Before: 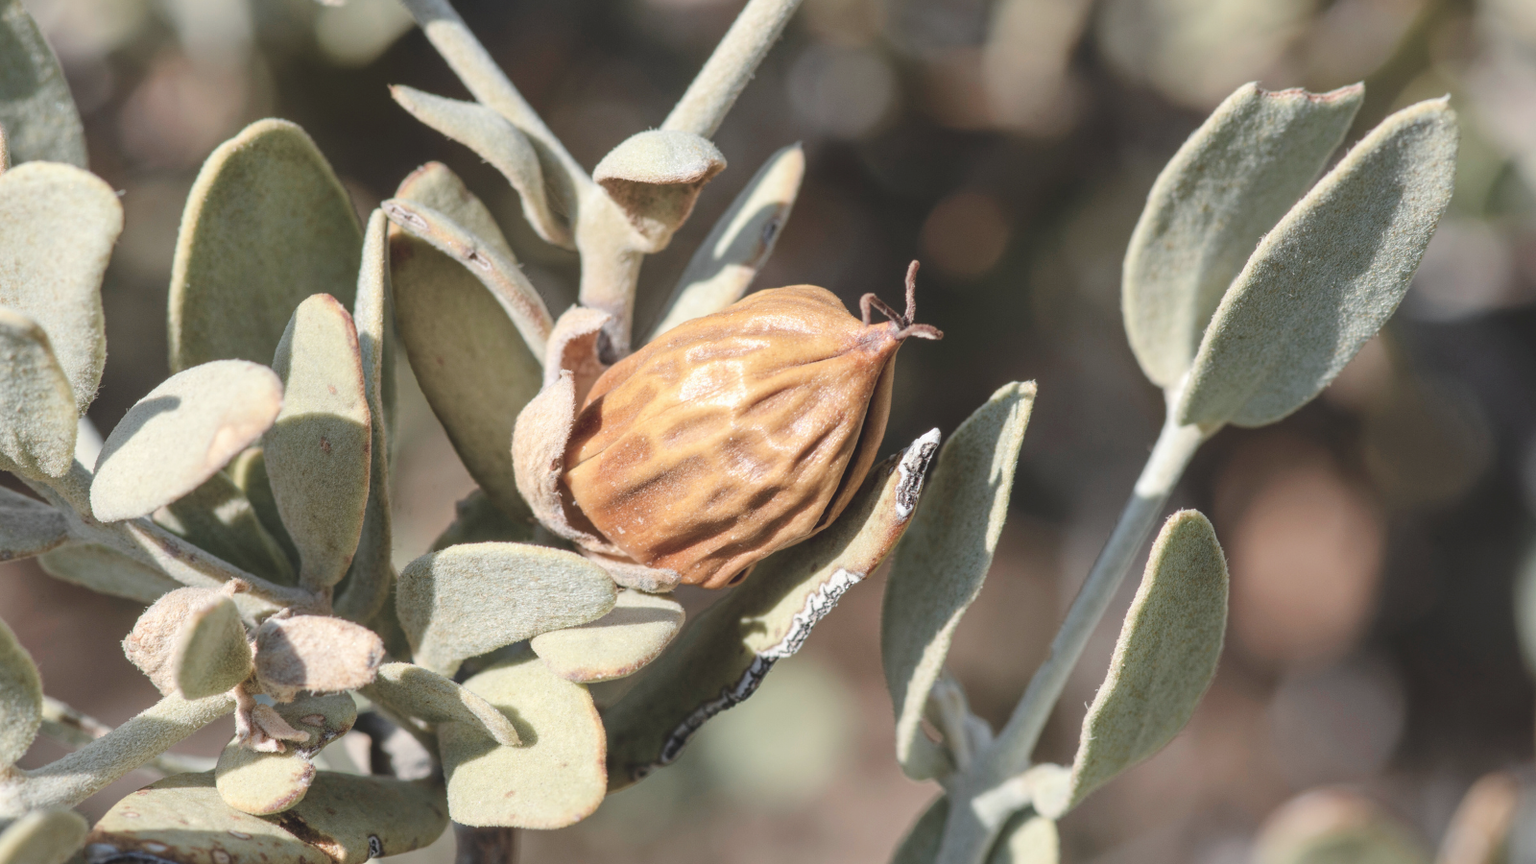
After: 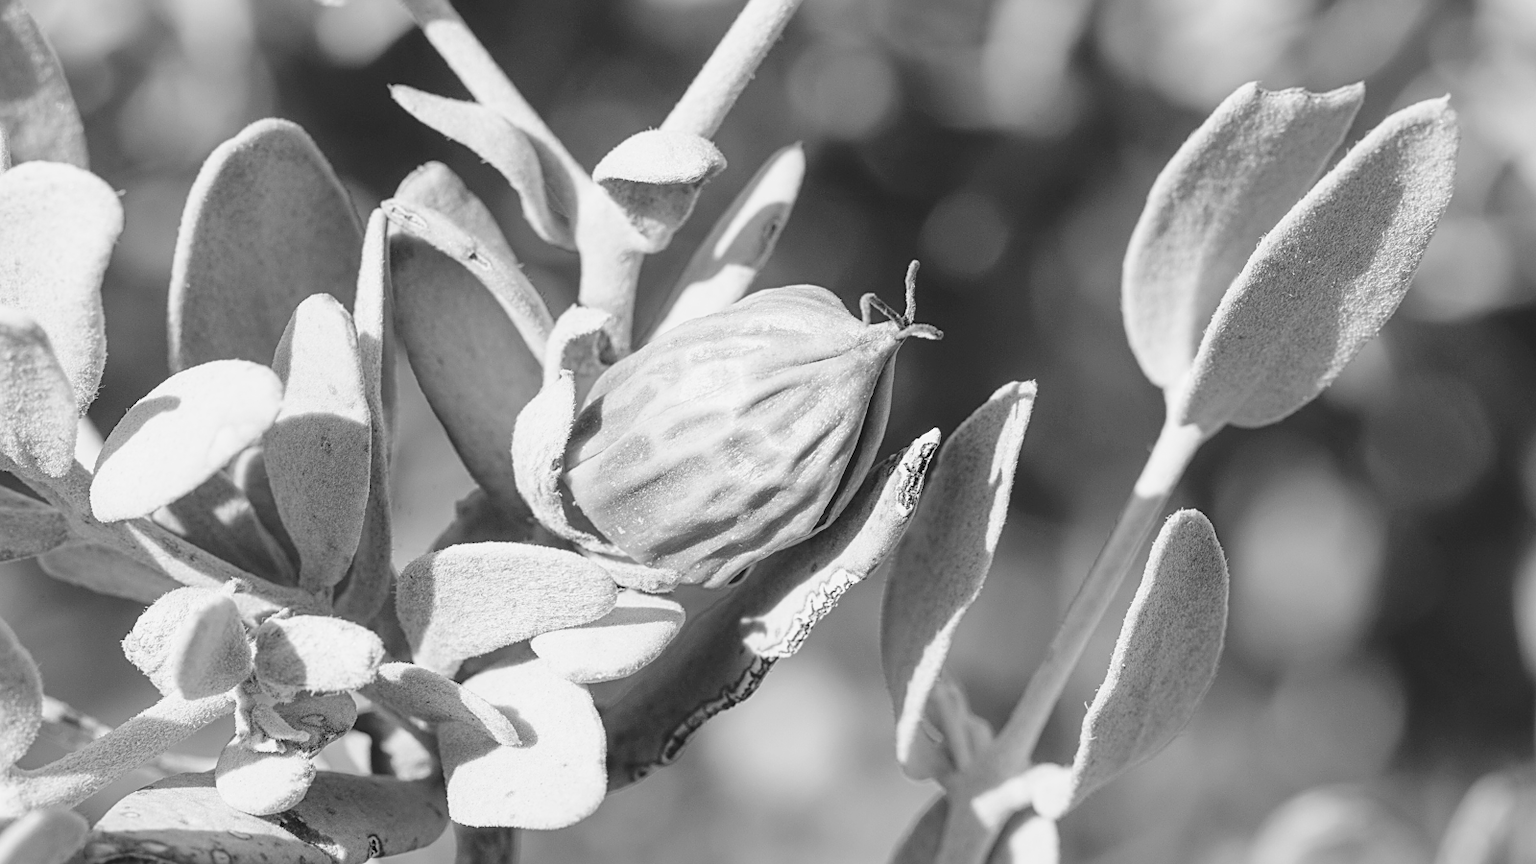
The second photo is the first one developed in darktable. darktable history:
tone curve: curves: ch0 [(0, 0.013) (0.129, 0.1) (0.327, 0.382) (0.489, 0.573) (0.66, 0.748) (0.858, 0.926) (1, 0.977)]; ch1 [(0, 0) (0.353, 0.344) (0.45, 0.46) (0.498, 0.498) (0.521, 0.512) (0.563, 0.559) (0.592, 0.578) (0.647, 0.657) (1, 1)]; ch2 [(0, 0) (0.333, 0.346) (0.375, 0.375) (0.424, 0.43) (0.476, 0.492) (0.502, 0.502) (0.524, 0.531) (0.579, 0.61) (0.612, 0.644) (0.66, 0.715) (1, 1)], color space Lab, independent channels, preserve colors none
monochrome: on, module defaults
contrast equalizer: y [[0.5, 0.488, 0.462, 0.461, 0.491, 0.5], [0.5 ×6], [0.5 ×6], [0 ×6], [0 ×6]]
sharpen: radius 1.967
